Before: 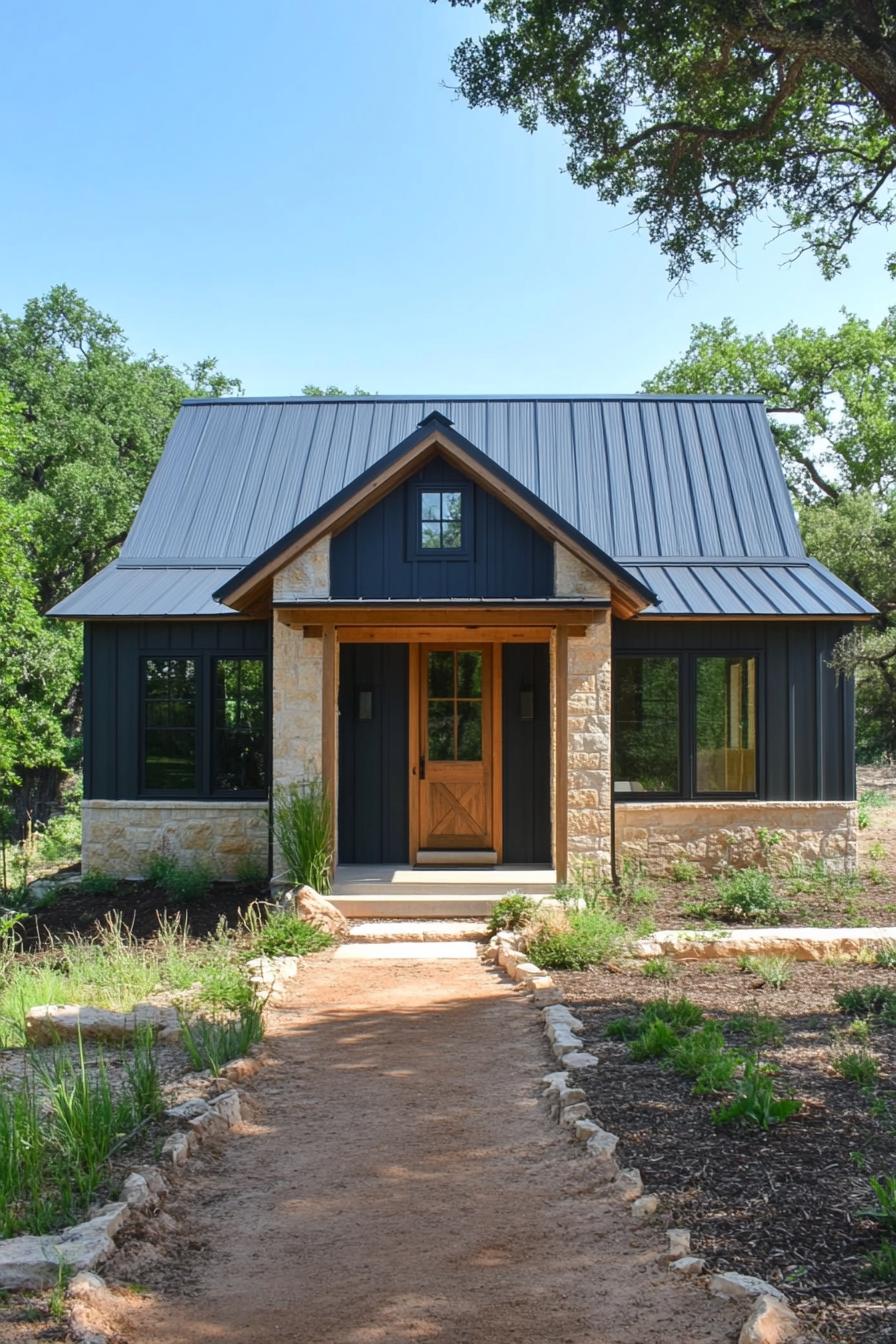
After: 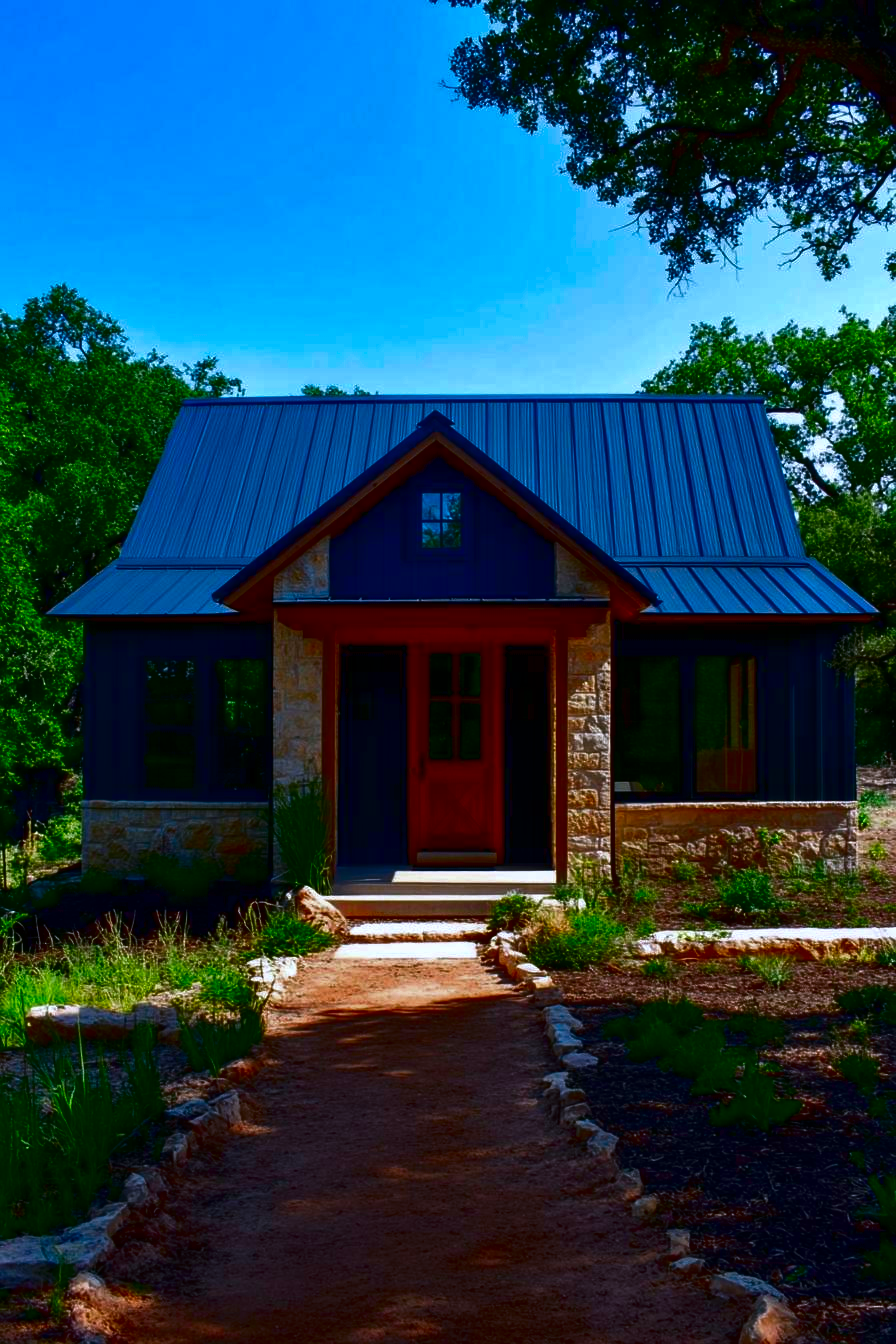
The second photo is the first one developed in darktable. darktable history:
color calibration: illuminant as shot in camera, x 0.358, y 0.373, temperature 4628.91 K
contrast brightness saturation: brightness -1, saturation 1
